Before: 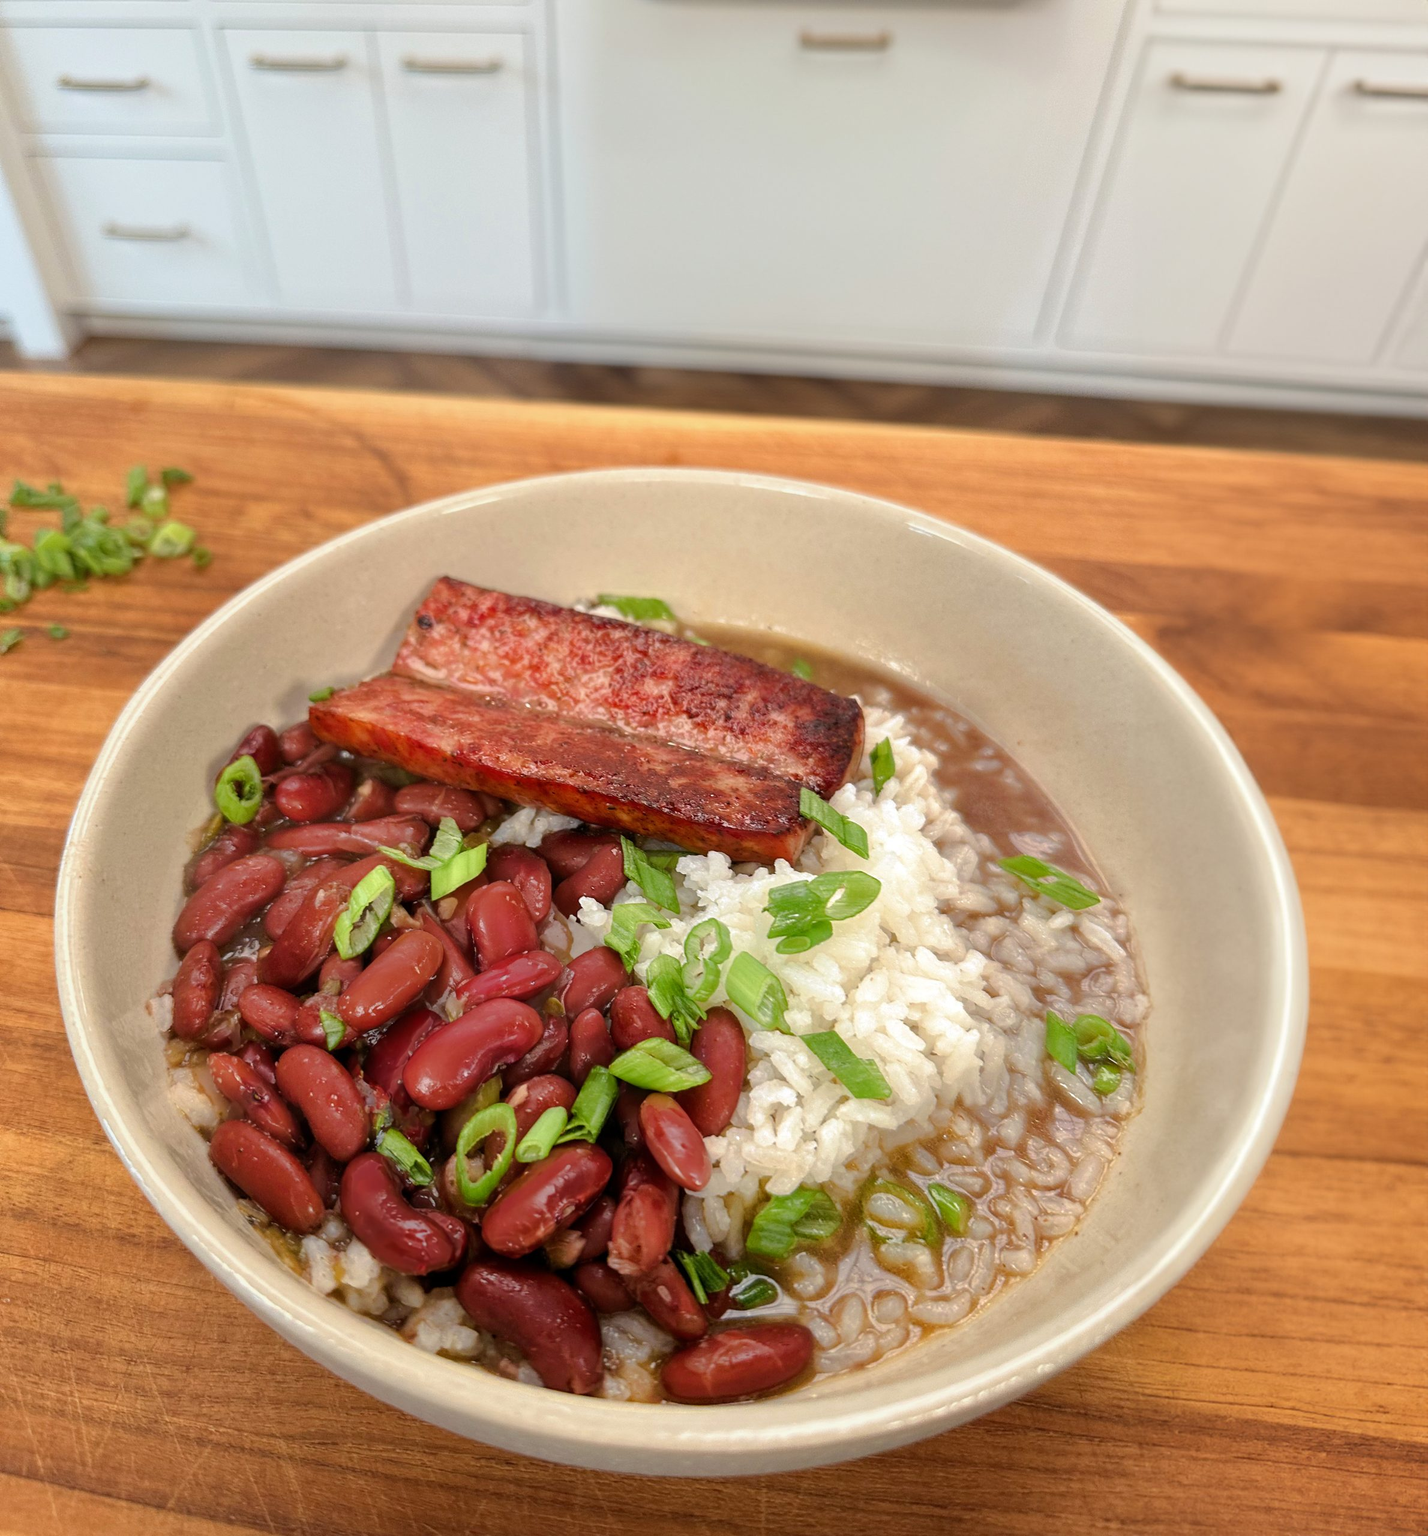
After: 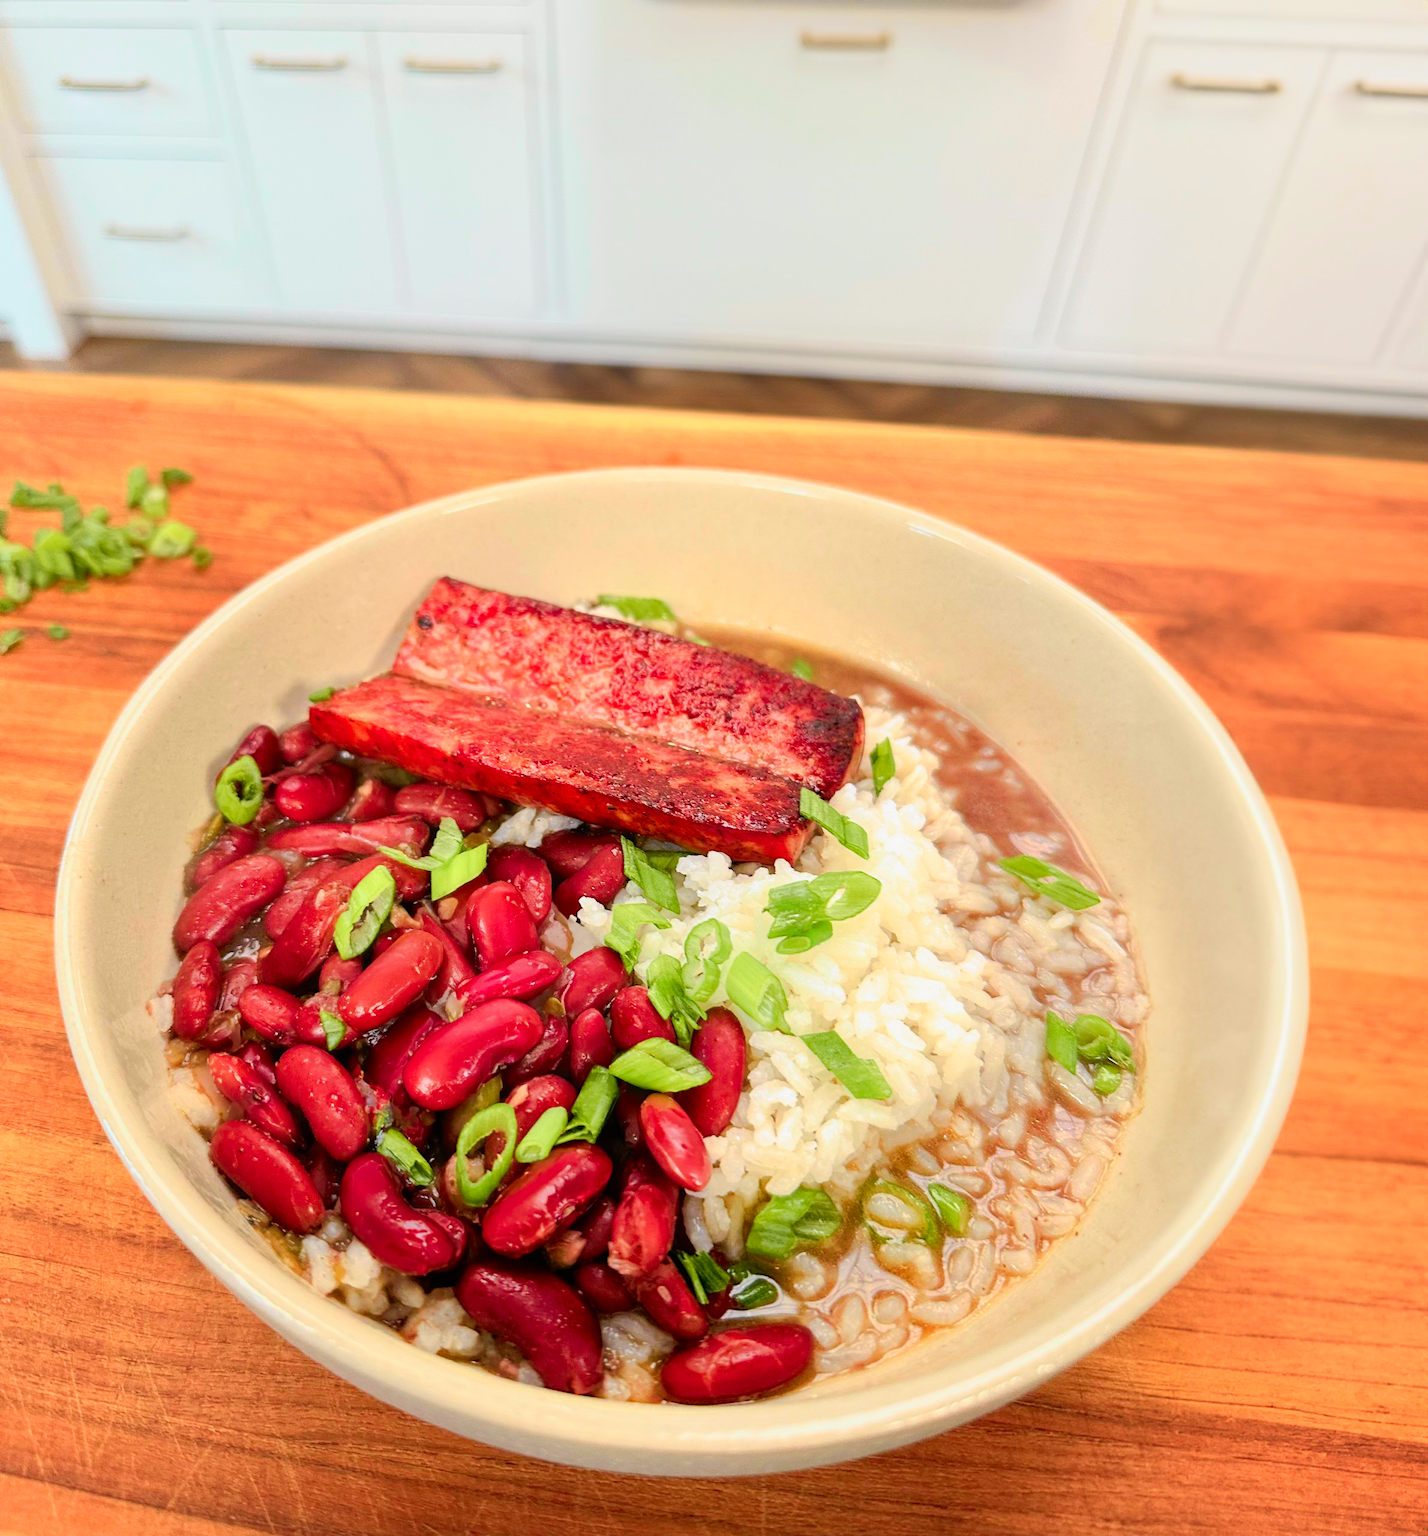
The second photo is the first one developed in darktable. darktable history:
tone curve: curves: ch0 [(0, 0.005) (0.103, 0.097) (0.18, 0.22) (0.4, 0.485) (0.5, 0.612) (0.668, 0.787) (0.823, 0.894) (1, 0.971)]; ch1 [(0, 0) (0.172, 0.123) (0.324, 0.253) (0.396, 0.388) (0.478, 0.461) (0.499, 0.498) (0.522, 0.528) (0.609, 0.686) (0.704, 0.818) (1, 1)]; ch2 [(0, 0) (0.411, 0.424) (0.496, 0.501) (0.515, 0.514) (0.555, 0.585) (0.641, 0.69) (1, 1)], color space Lab, independent channels, preserve colors none
